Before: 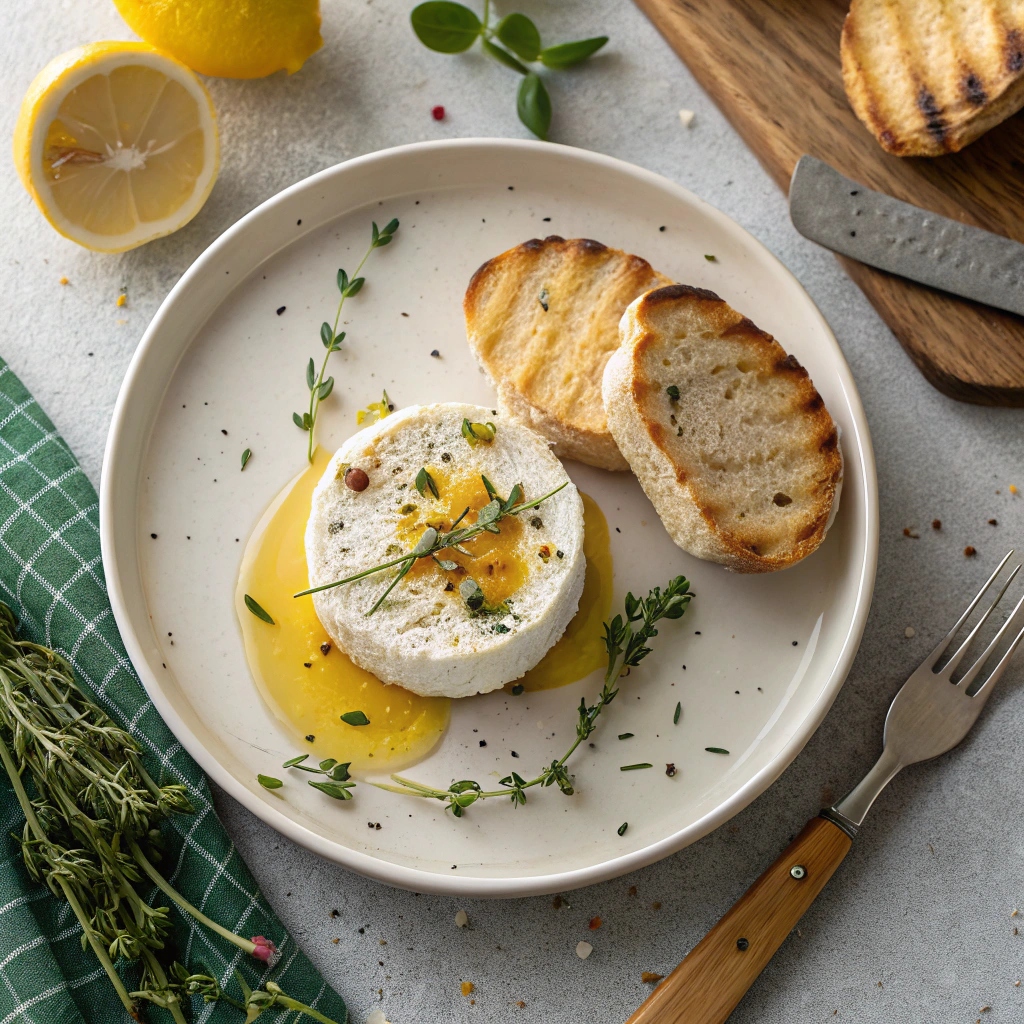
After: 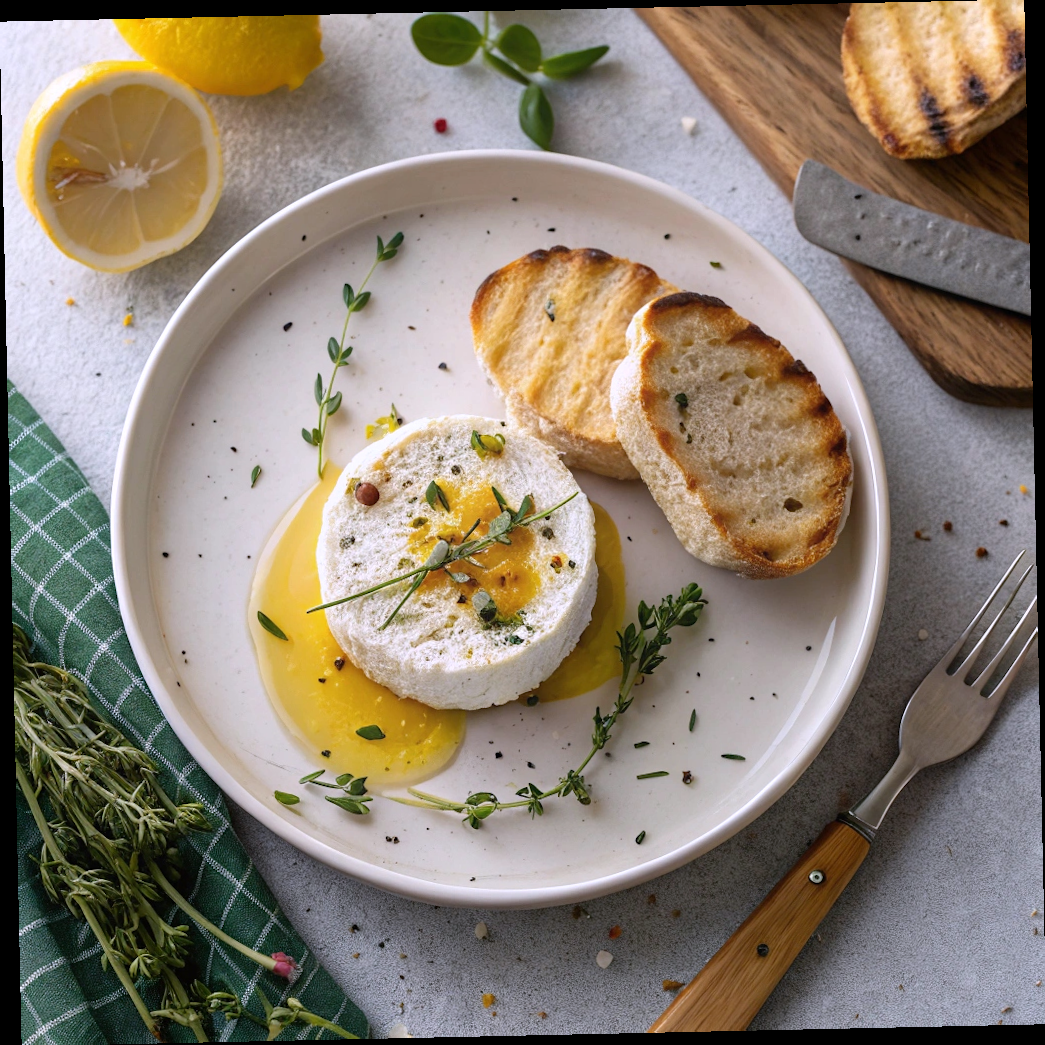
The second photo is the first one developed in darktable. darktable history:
rotate and perspective: rotation -1.24°, automatic cropping off
white balance: red 1.004, blue 1.096
